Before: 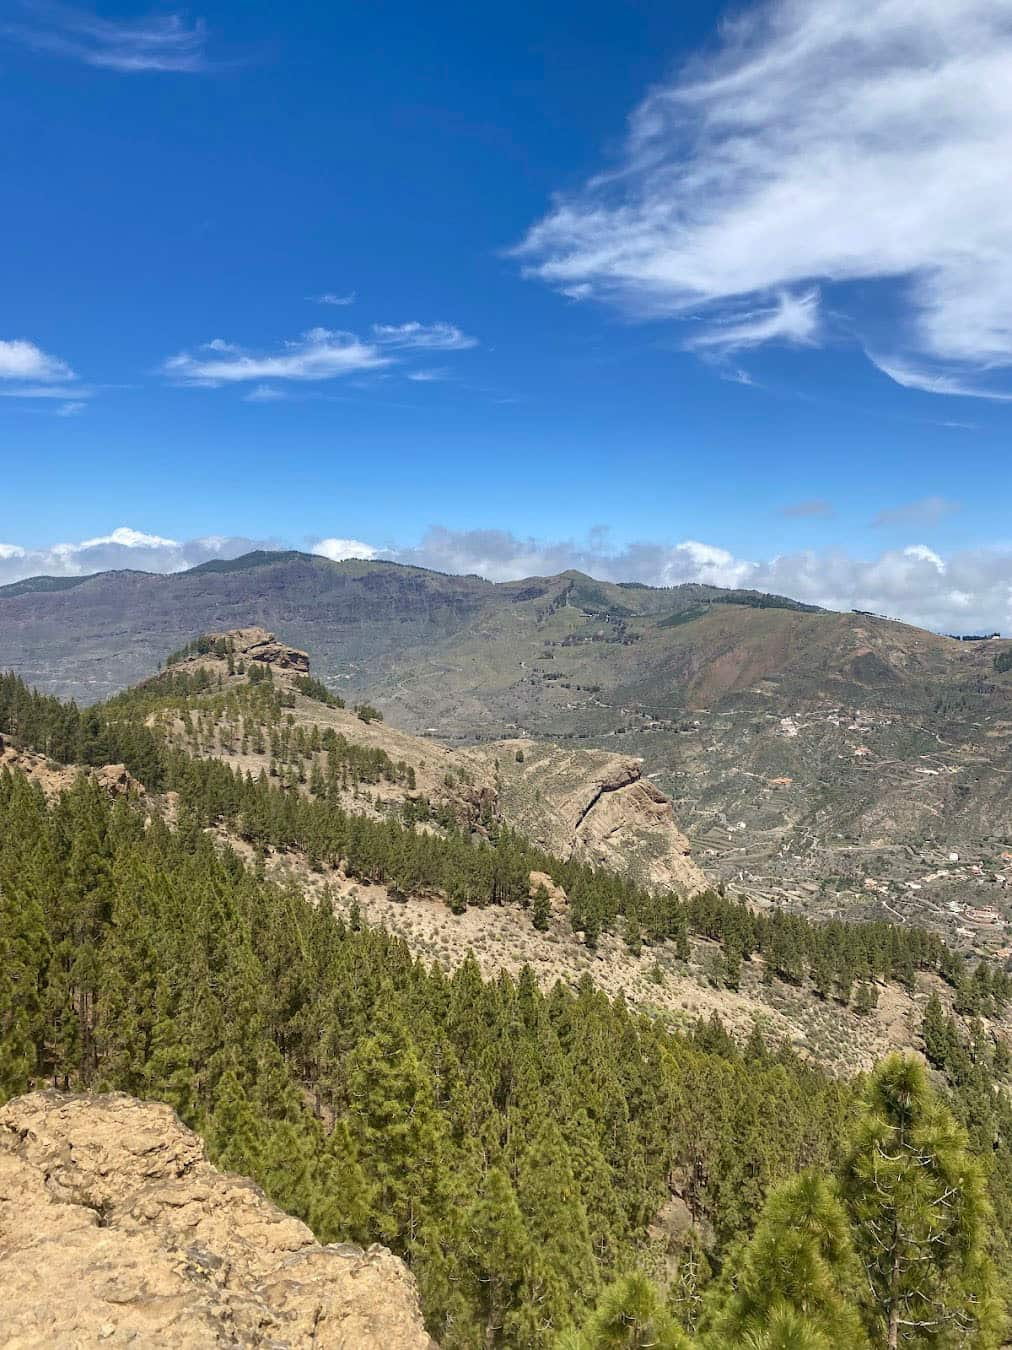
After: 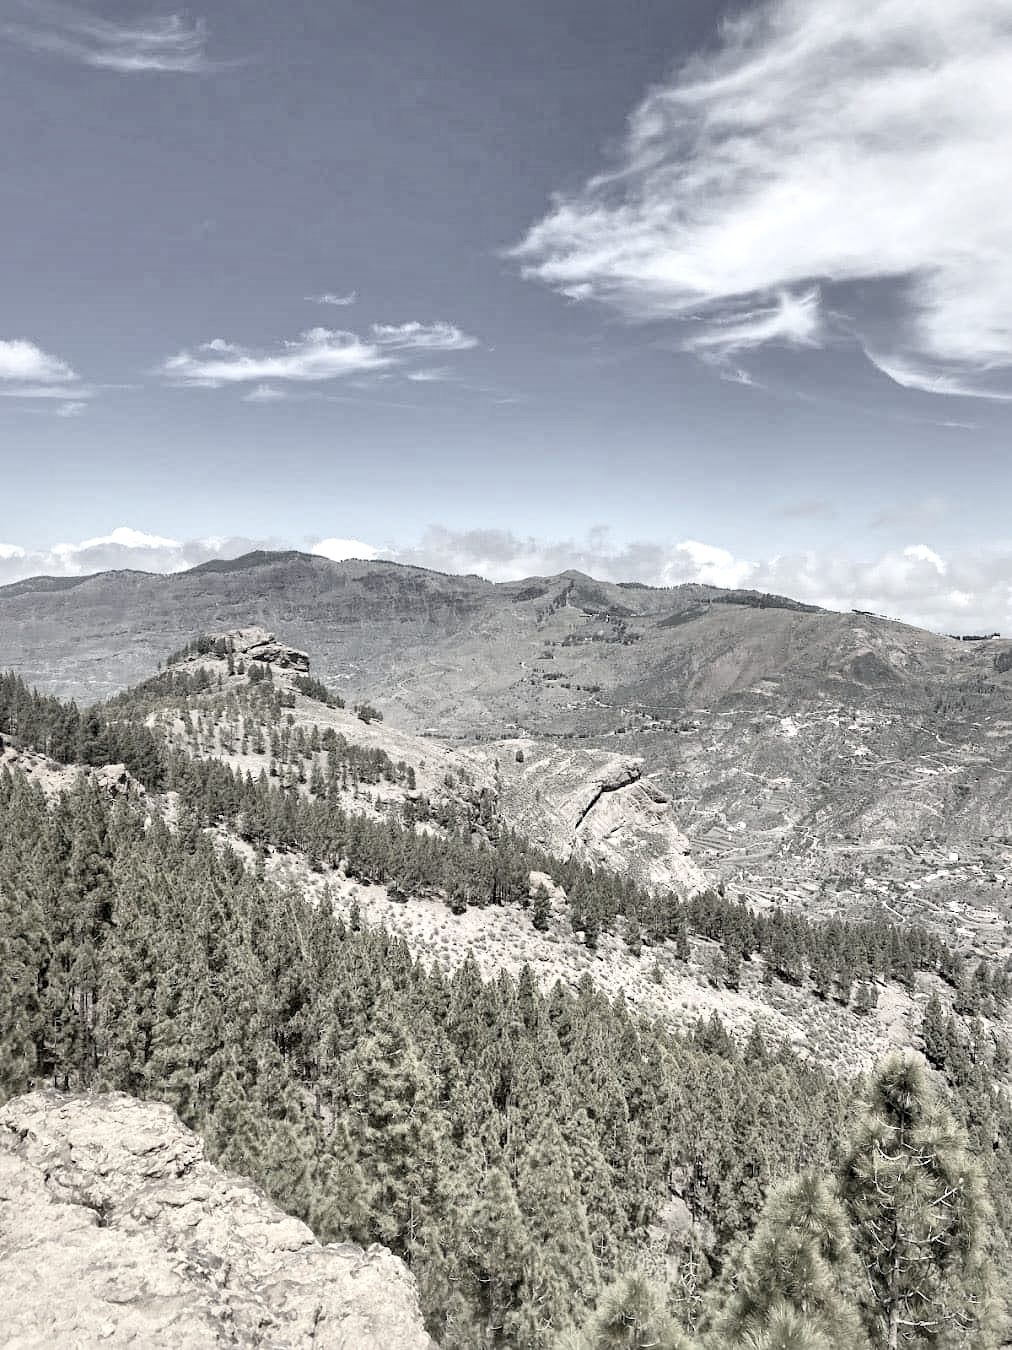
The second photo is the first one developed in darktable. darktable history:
color correction: highlights b* 0.001, saturation 0.225
levels: levels [0.018, 0.493, 1]
exposure: black level correction 0.009, exposure 0.016 EV, compensate highlight preservation false
local contrast: mode bilateral grid, contrast 25, coarseness 60, detail 151%, midtone range 0.2
contrast brightness saturation: contrast 0.142, brightness 0.226
